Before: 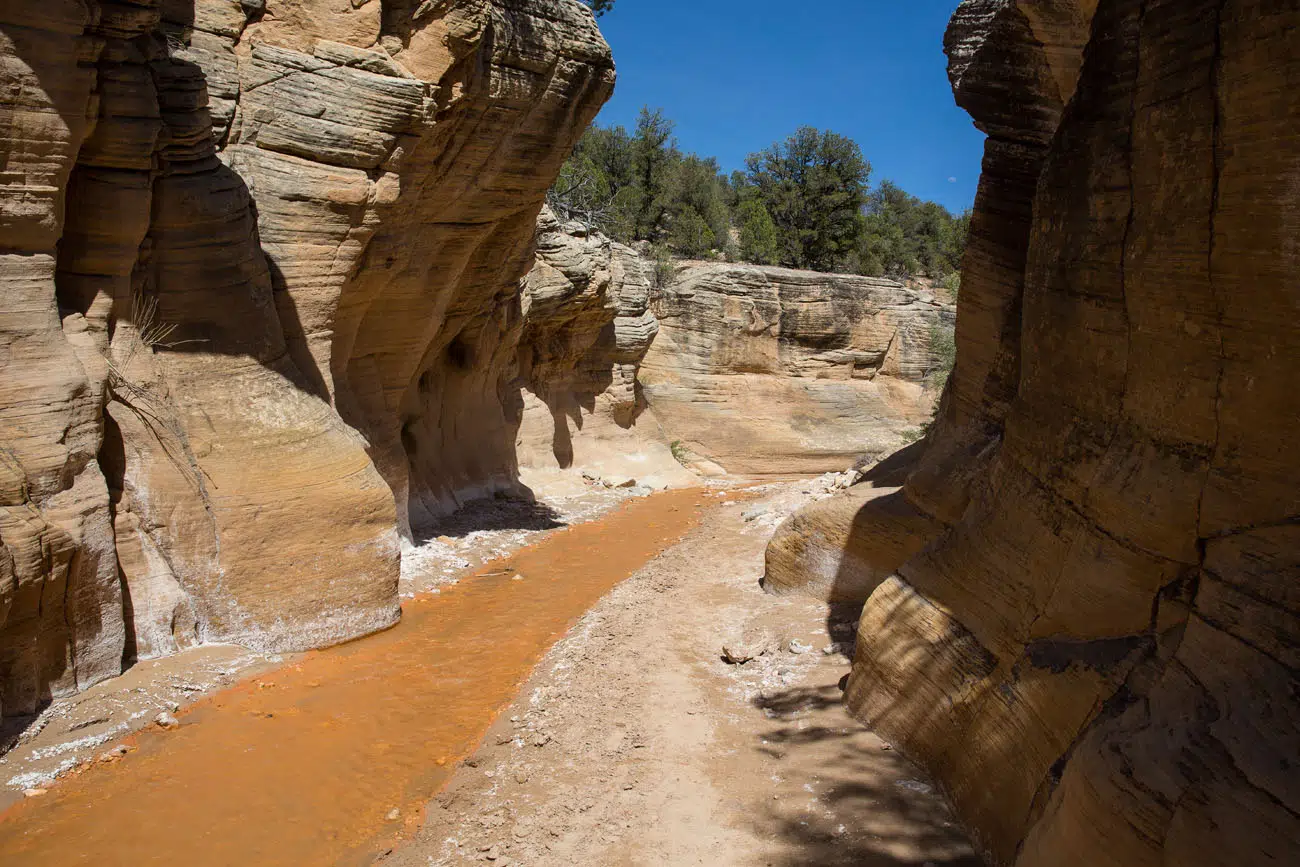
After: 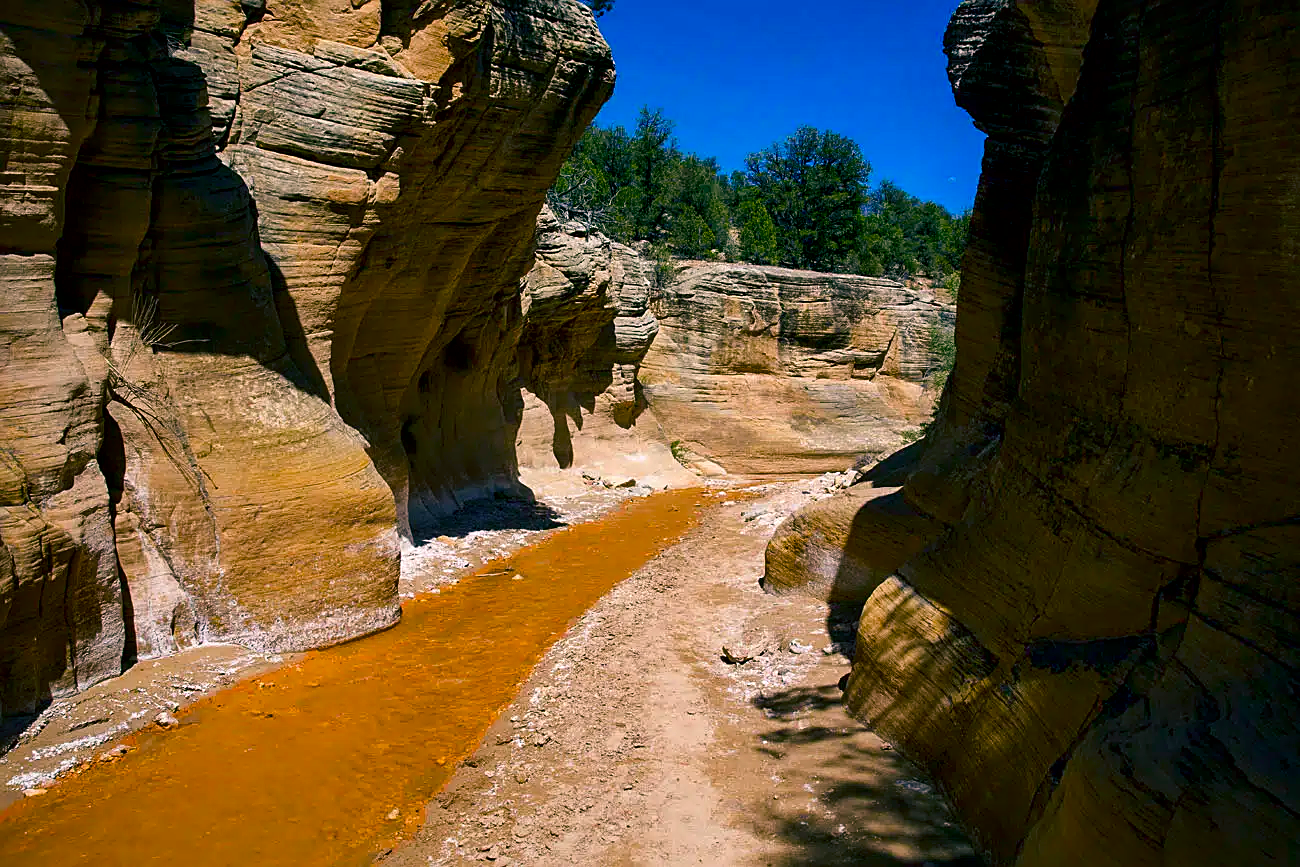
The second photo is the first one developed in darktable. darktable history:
contrast brightness saturation: contrast 0.068, brightness -0.128, saturation 0.059
local contrast: mode bilateral grid, contrast 20, coarseness 50, detail 132%, midtone range 0.2
color balance rgb: shadows lift › luminance -29.076%, shadows lift › chroma 10.088%, shadows lift › hue 231.77°, power › chroma 0.472%, power › hue 258.63°, highlights gain › chroma 1.527%, highlights gain › hue 307.51°, linear chroma grading › global chroma 25.495%, perceptual saturation grading › global saturation 20.617%, perceptual saturation grading › highlights -19.888%, perceptual saturation grading › shadows 29.563%, global vibrance 20%
sharpen: on, module defaults
